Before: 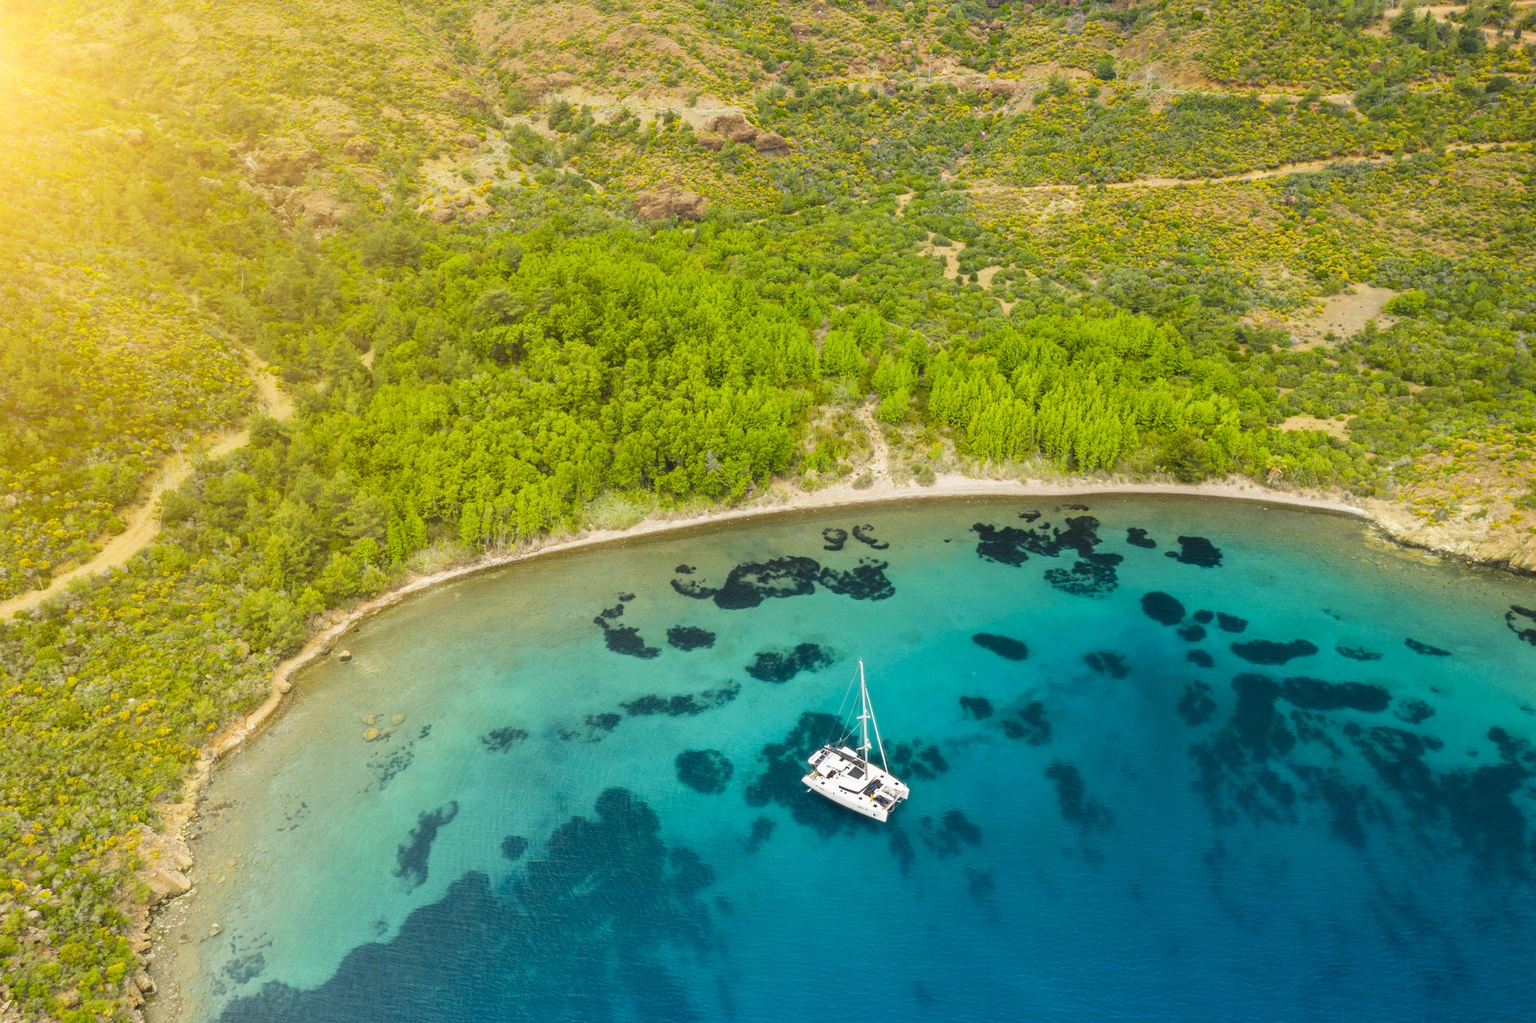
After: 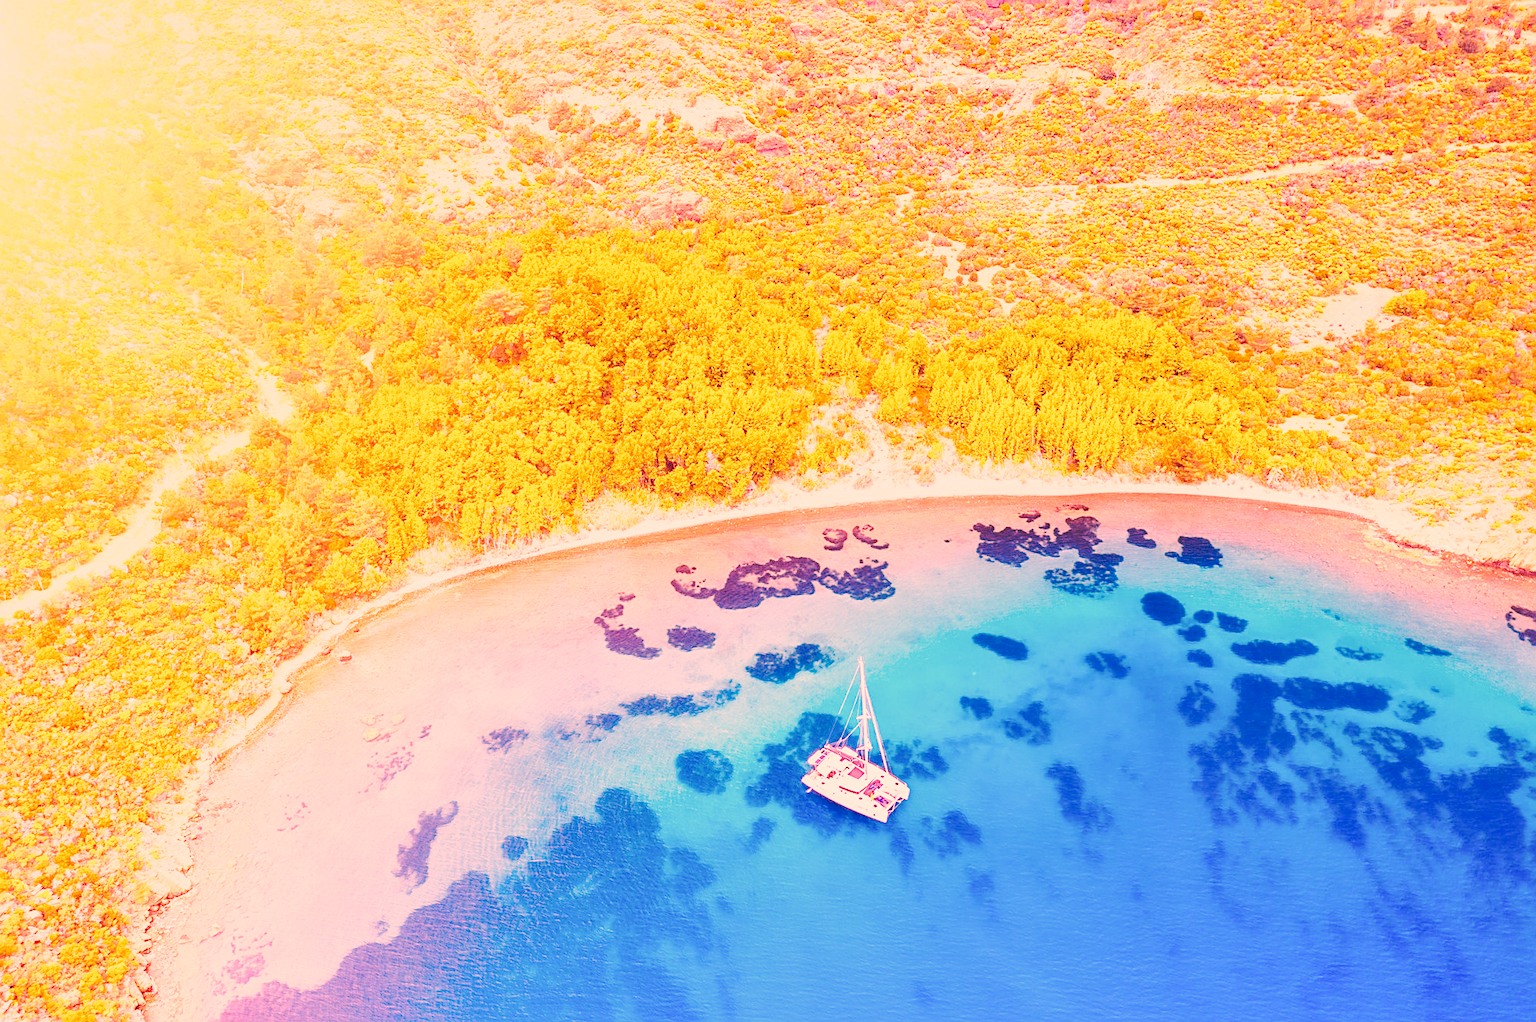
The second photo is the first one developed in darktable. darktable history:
base curve: curves: ch0 [(0, 0) (0.036, 0.037) (0.121, 0.228) (0.46, 0.76) (0.859, 0.983) (1, 1)], preserve colors none
color correction: highlights a* 19.59, highlights b* 27.49, shadows a* 3.46, shadows b* -17.28, saturation 0.73
tone curve: curves: ch0 [(0, 0) (0.004, 0.008) (0.077, 0.156) (0.169, 0.29) (0.774, 0.774) (0.988, 0.926)], color space Lab, linked channels, preserve colors none
levels: levels [0, 0.492, 0.984]
local contrast: mode bilateral grid, contrast 20, coarseness 50, detail 120%, midtone range 0.2
white balance: red 2.025, blue 1.542
sharpen: on, module defaults
